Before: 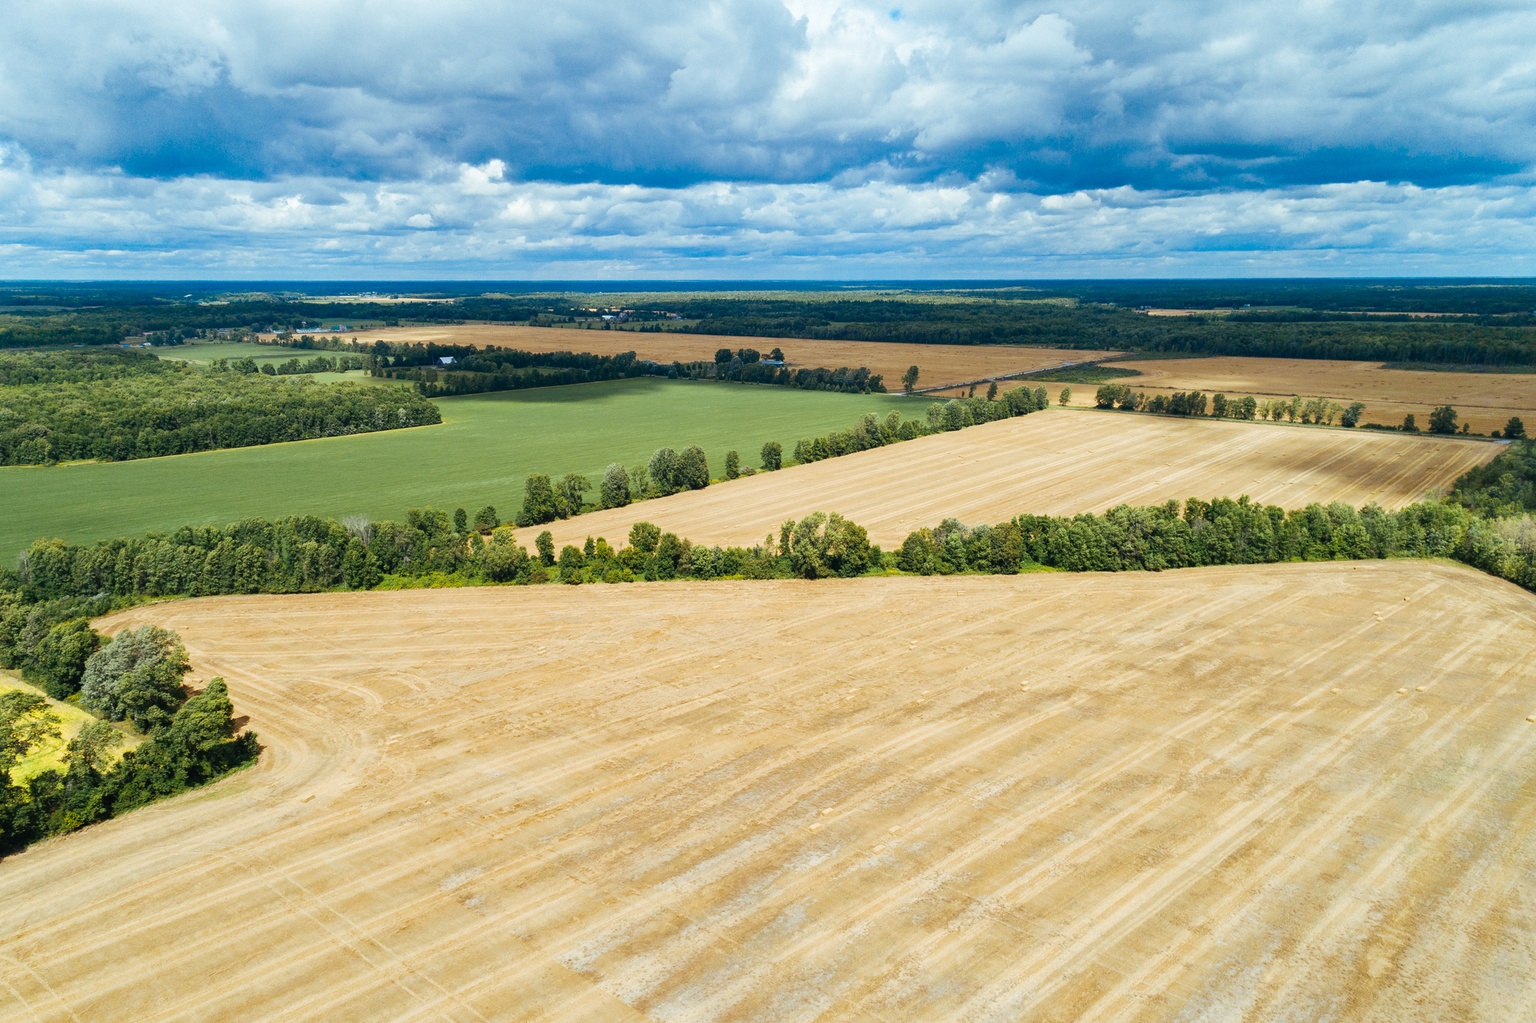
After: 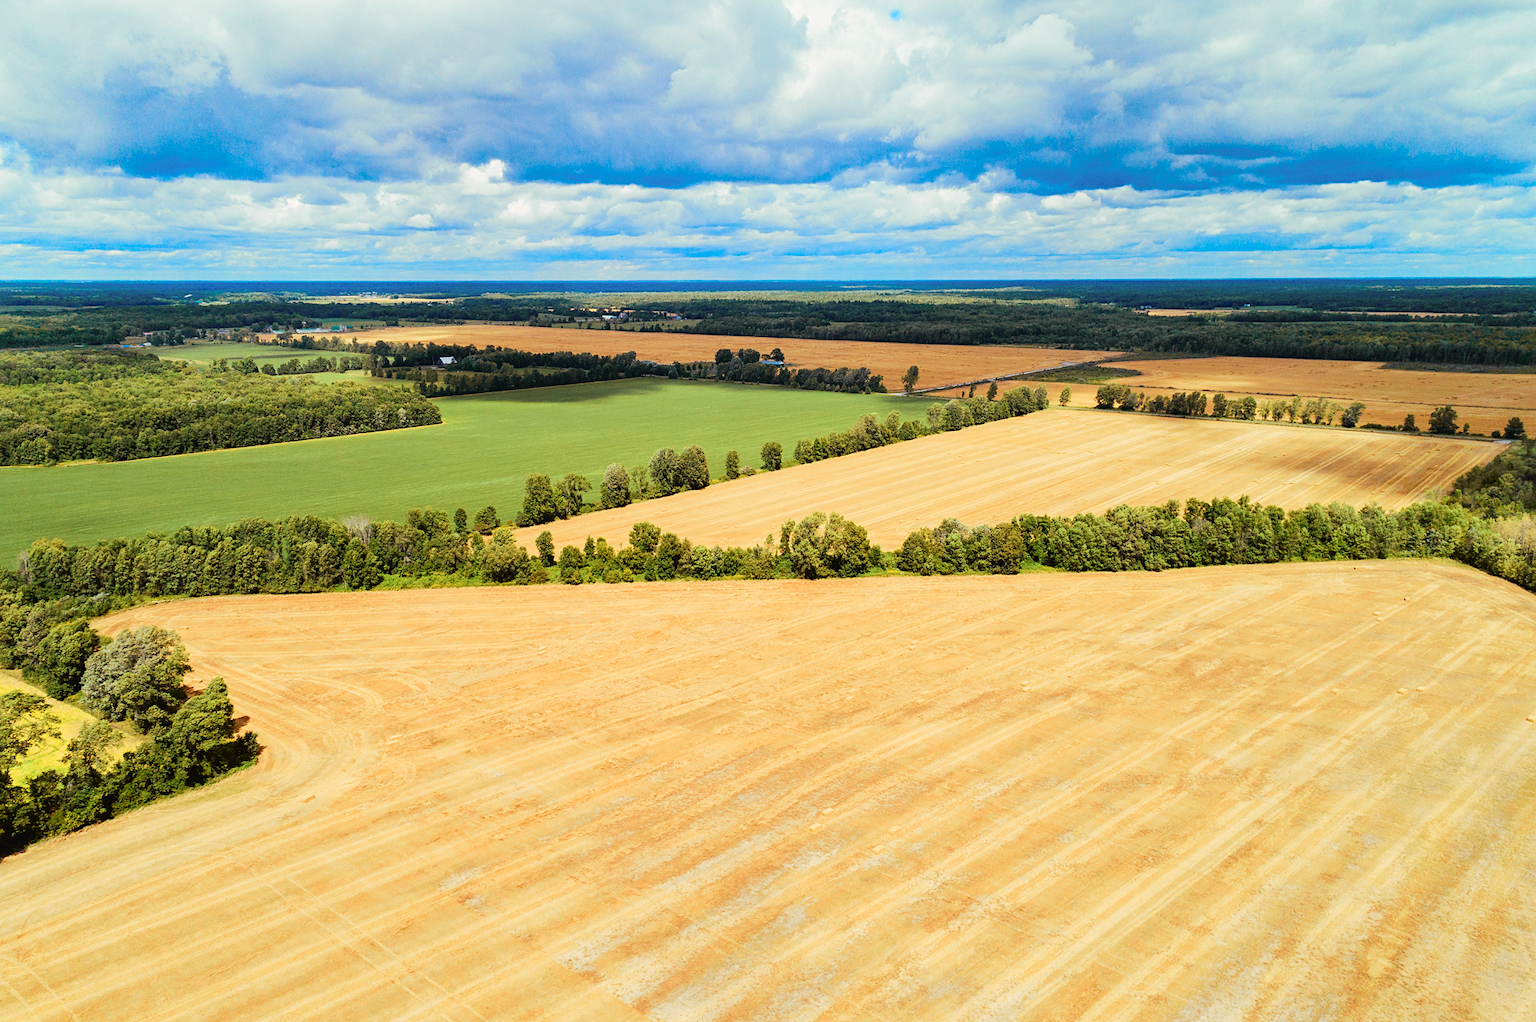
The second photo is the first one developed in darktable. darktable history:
tone curve: curves: ch0 [(0, 0.019) (0.066, 0.043) (0.189, 0.182) (0.368, 0.407) (0.501, 0.564) (0.677, 0.729) (0.851, 0.861) (0.997, 0.959)]; ch1 [(0, 0) (0.187, 0.121) (0.388, 0.346) (0.437, 0.409) (0.474, 0.472) (0.499, 0.501) (0.514, 0.507) (0.548, 0.557) (0.653, 0.663) (0.812, 0.856) (1, 1)]; ch2 [(0, 0) (0.246, 0.214) (0.421, 0.427) (0.459, 0.484) (0.5, 0.504) (0.518, 0.516) (0.529, 0.548) (0.56, 0.576) (0.607, 0.63) (0.744, 0.734) (0.867, 0.821) (0.993, 0.889)], color space Lab, independent channels, preserve colors none
color balance rgb: power › chroma 1.534%, power › hue 28.13°, highlights gain › luminance 7.665%, highlights gain › chroma 0.979%, highlights gain › hue 48.38°, perceptual saturation grading › global saturation -0.104%, global vibrance 20%
sharpen: amount 0.211
